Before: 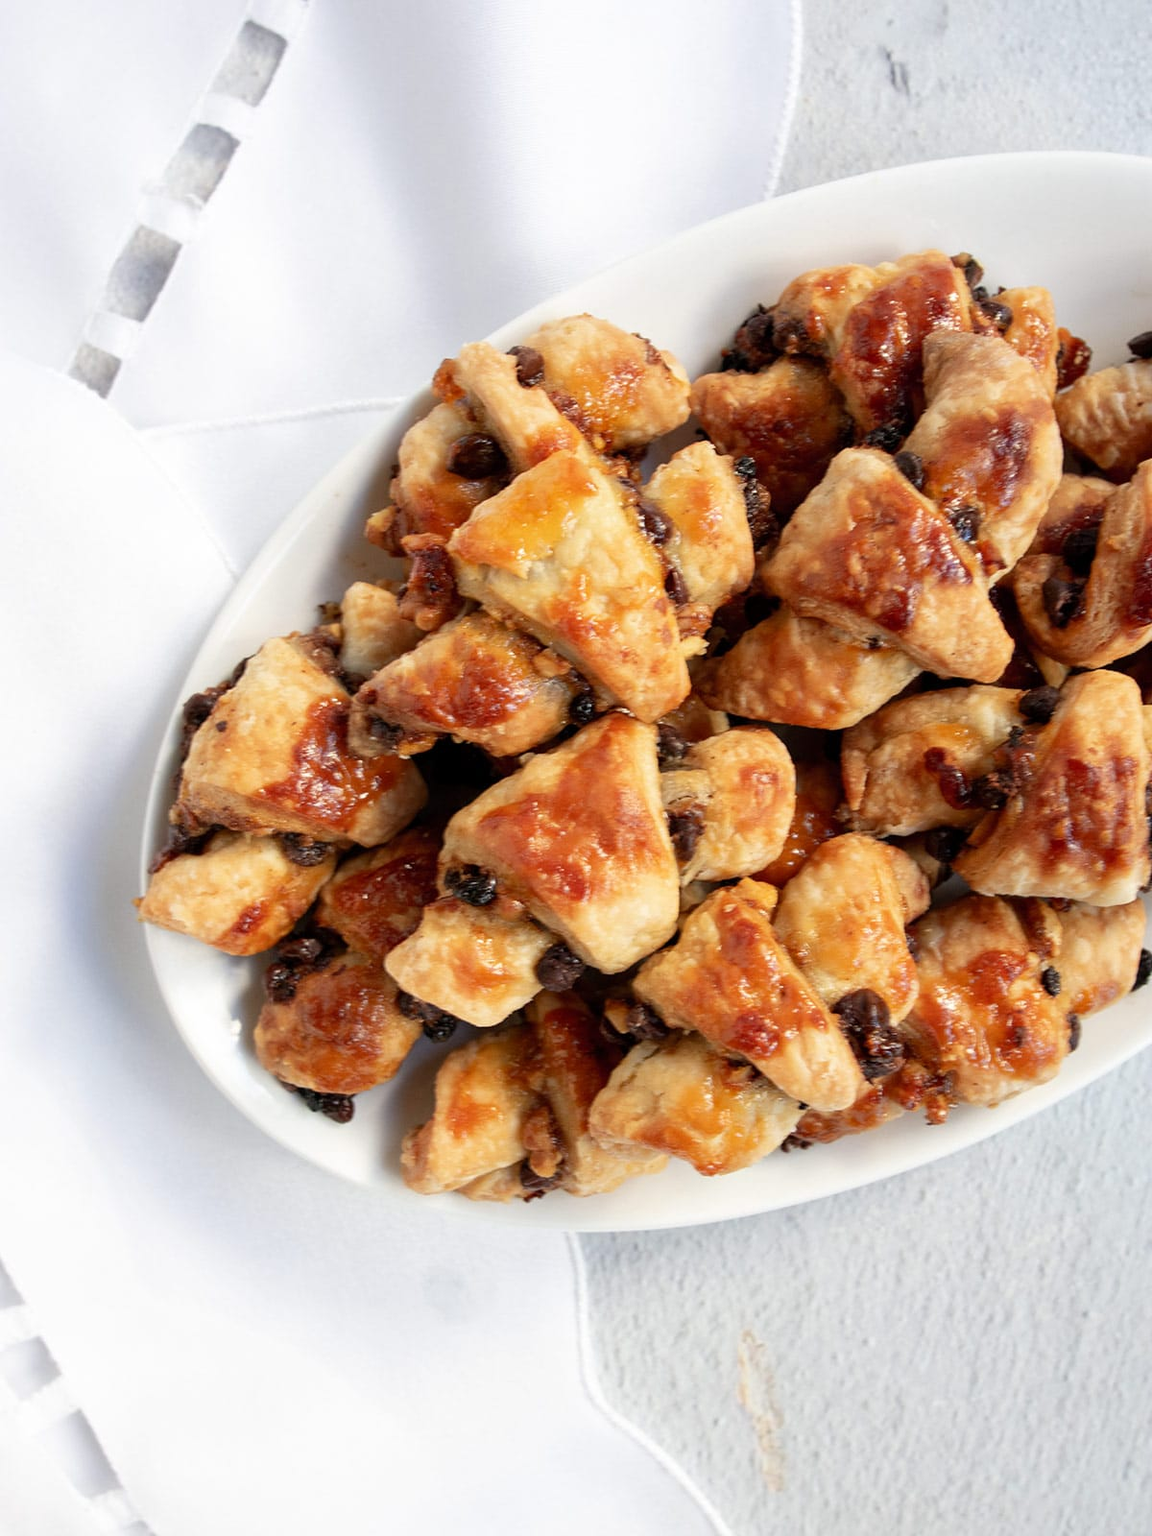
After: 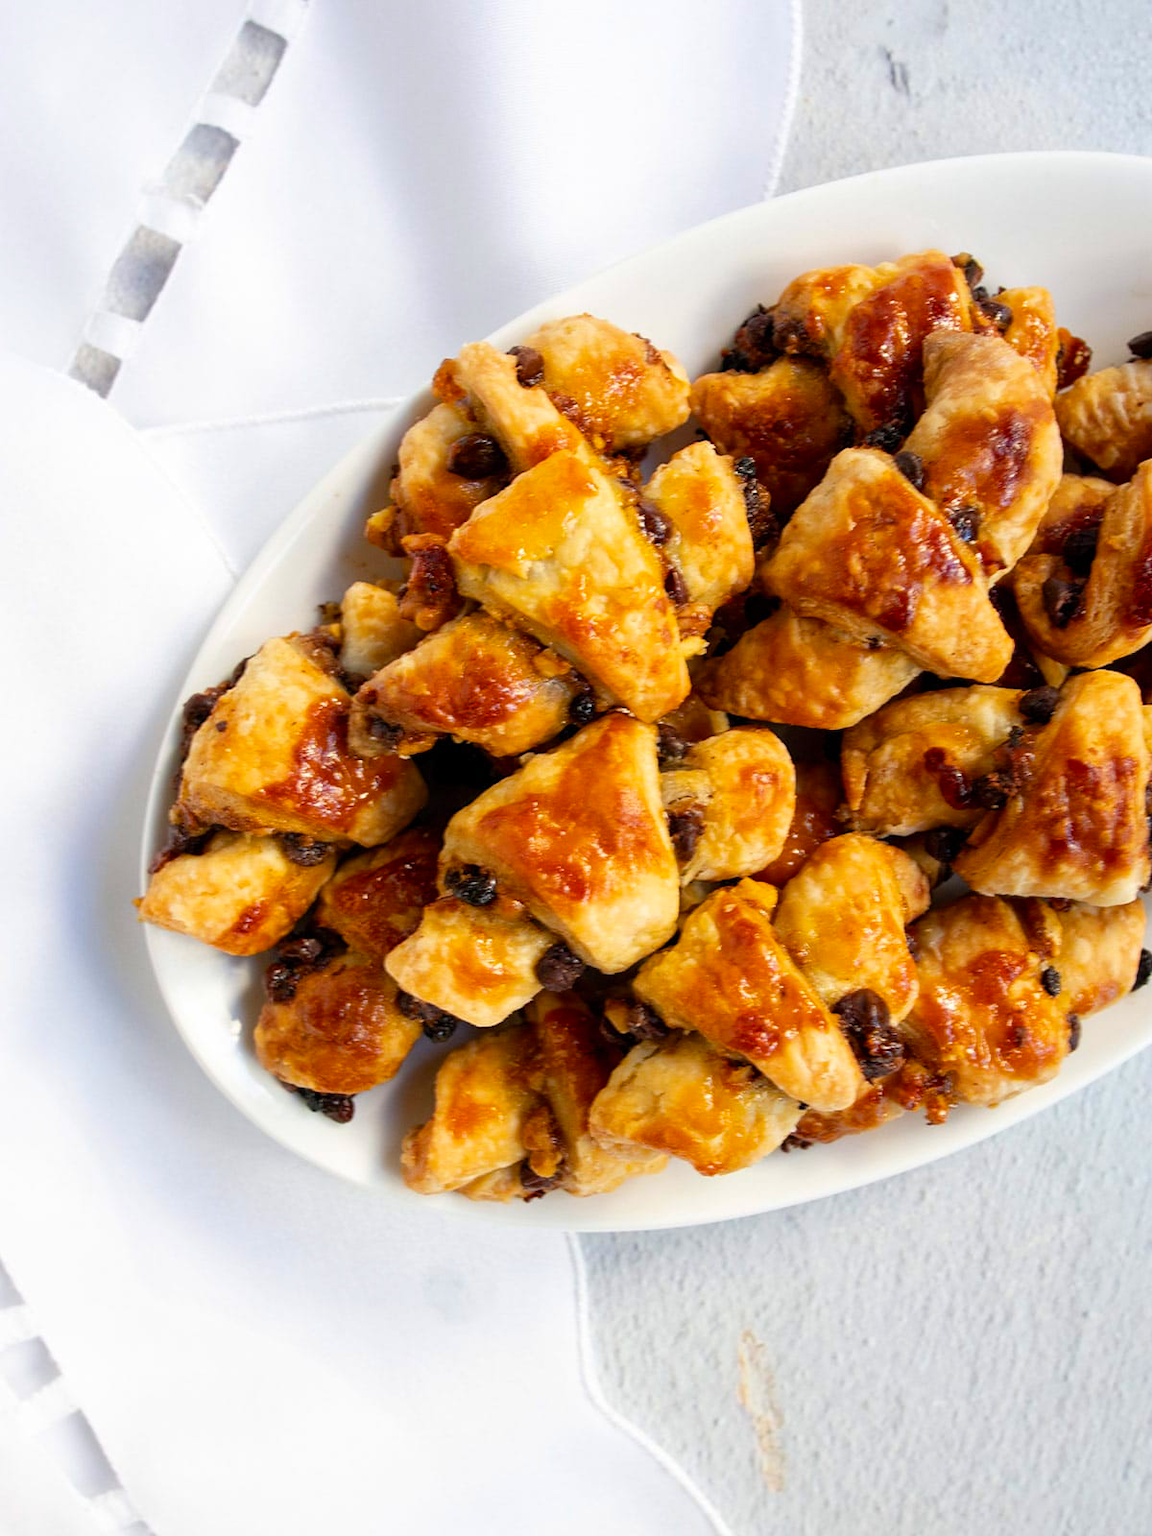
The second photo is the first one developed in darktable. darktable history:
tone equalizer: on, module defaults
color balance rgb: perceptual saturation grading › global saturation 30%, global vibrance 20%
